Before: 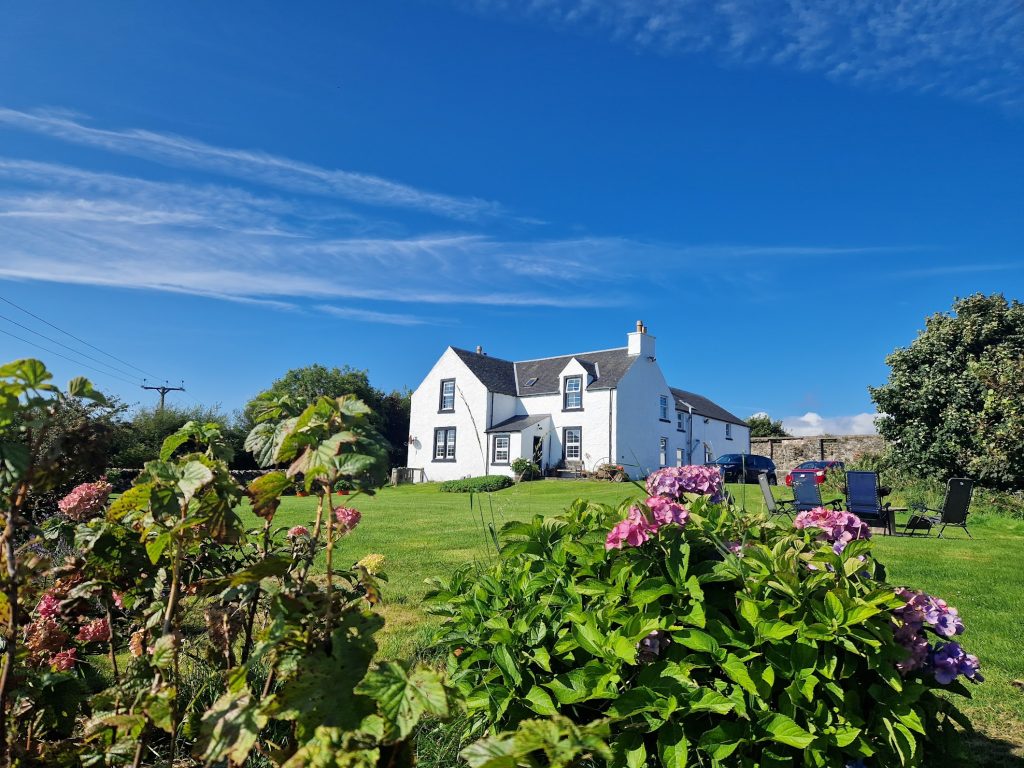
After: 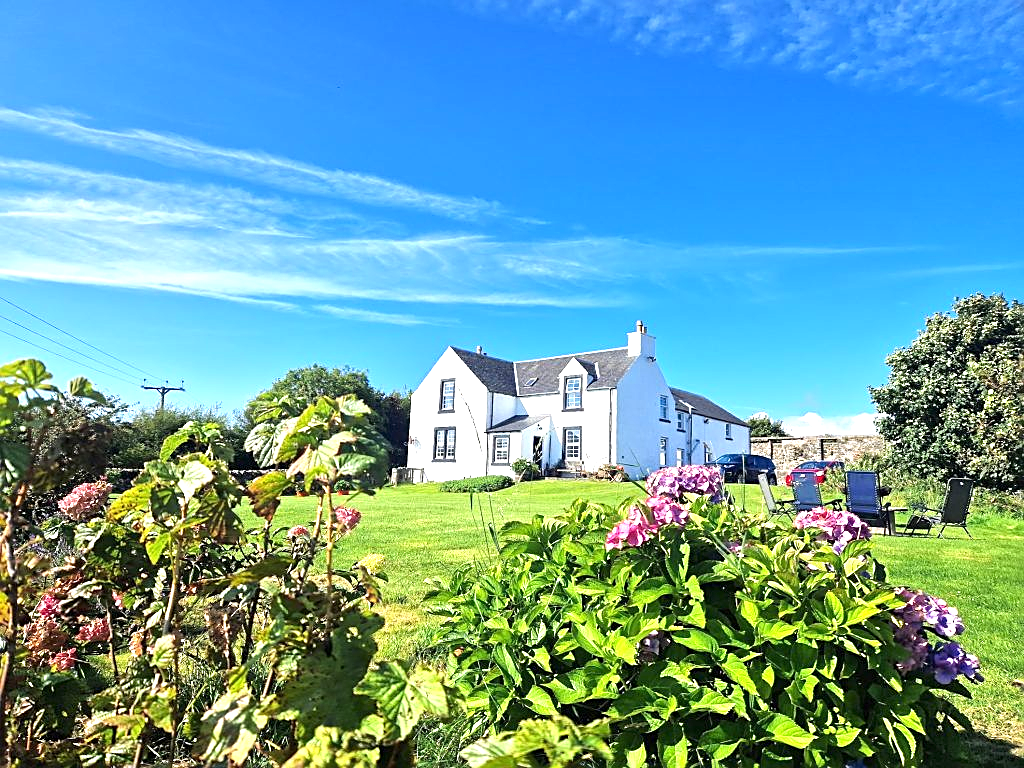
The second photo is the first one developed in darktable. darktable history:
sharpen: on, module defaults
exposure: black level correction 0, exposure 1.279 EV, compensate highlight preservation false
